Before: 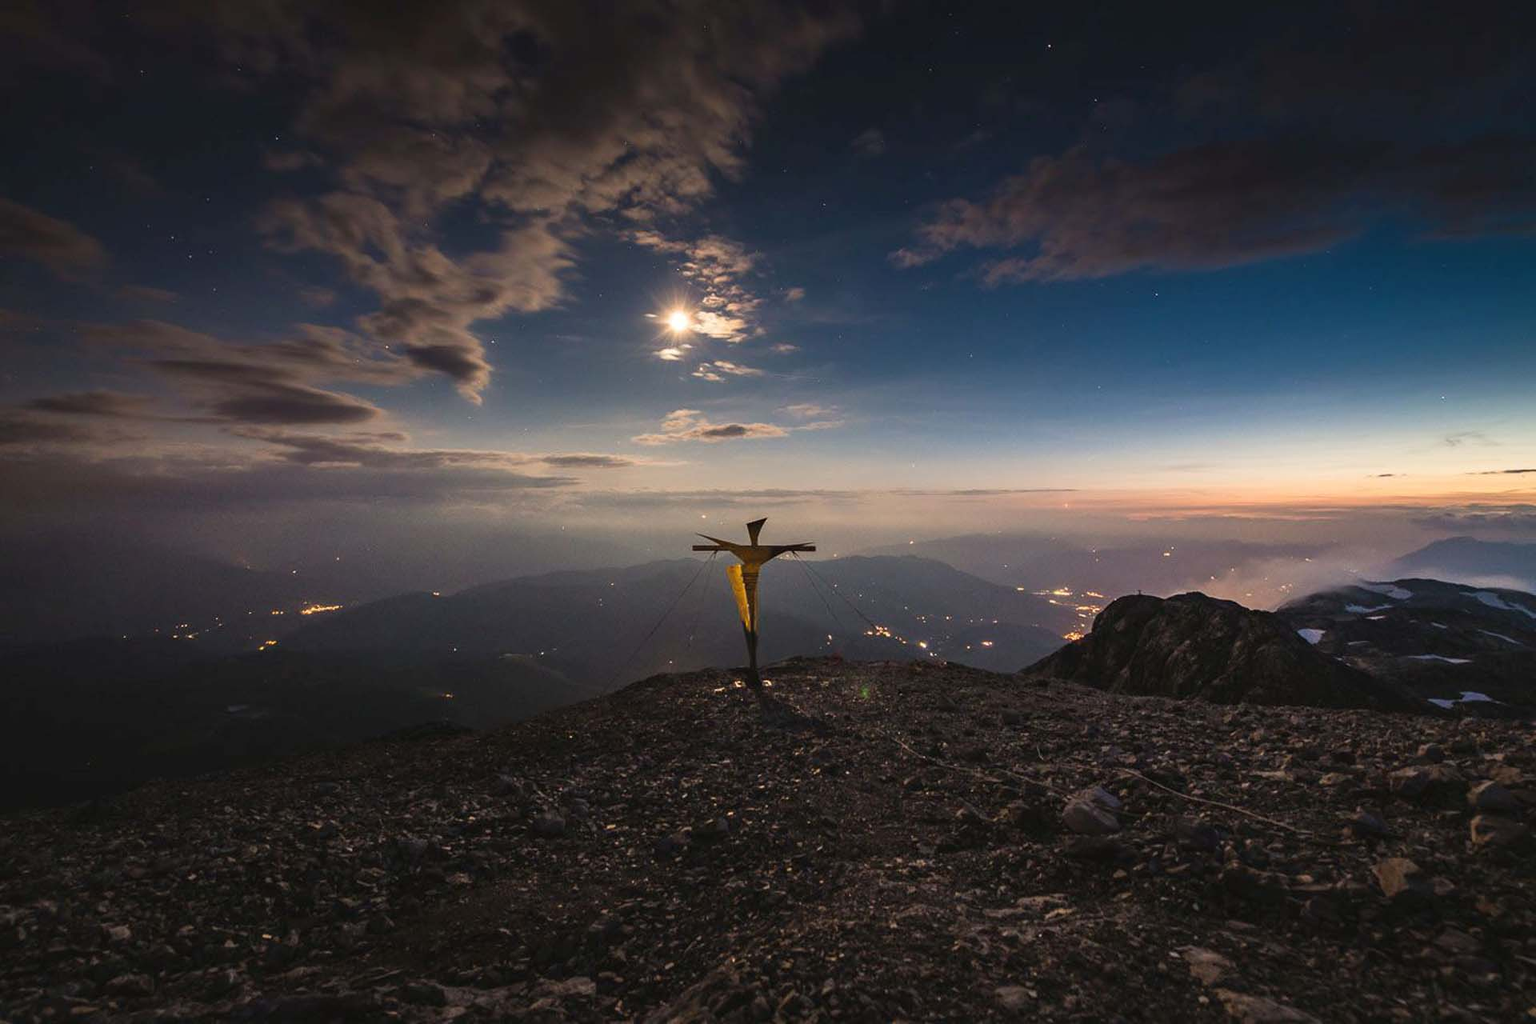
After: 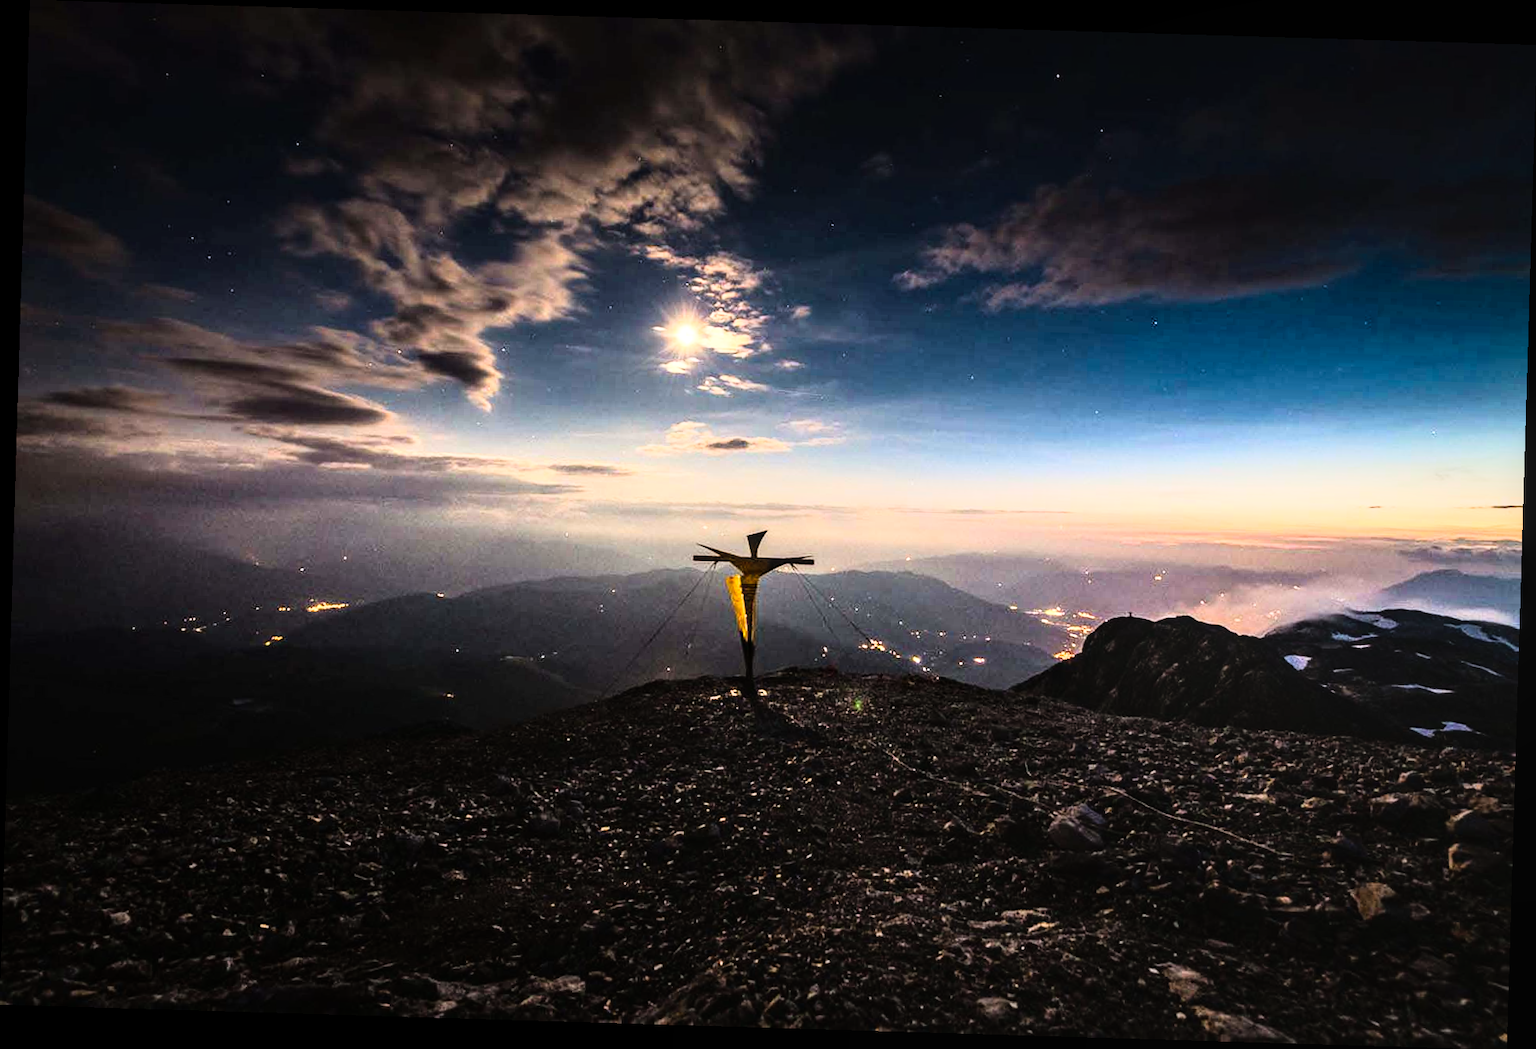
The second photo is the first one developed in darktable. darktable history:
local contrast: on, module defaults
shadows and highlights: shadows -10, white point adjustment 1.5, highlights 10
color balance rgb: perceptual saturation grading › global saturation 20%, perceptual saturation grading › highlights -25%, perceptual saturation grading › shadows 25%
rgb curve: curves: ch0 [(0, 0) (0.21, 0.15) (0.24, 0.21) (0.5, 0.75) (0.75, 0.96) (0.89, 0.99) (1, 1)]; ch1 [(0, 0.02) (0.21, 0.13) (0.25, 0.2) (0.5, 0.67) (0.75, 0.9) (0.89, 0.97) (1, 1)]; ch2 [(0, 0.02) (0.21, 0.13) (0.25, 0.2) (0.5, 0.67) (0.75, 0.9) (0.89, 0.97) (1, 1)], compensate middle gray true
rotate and perspective: rotation 1.72°, automatic cropping off
